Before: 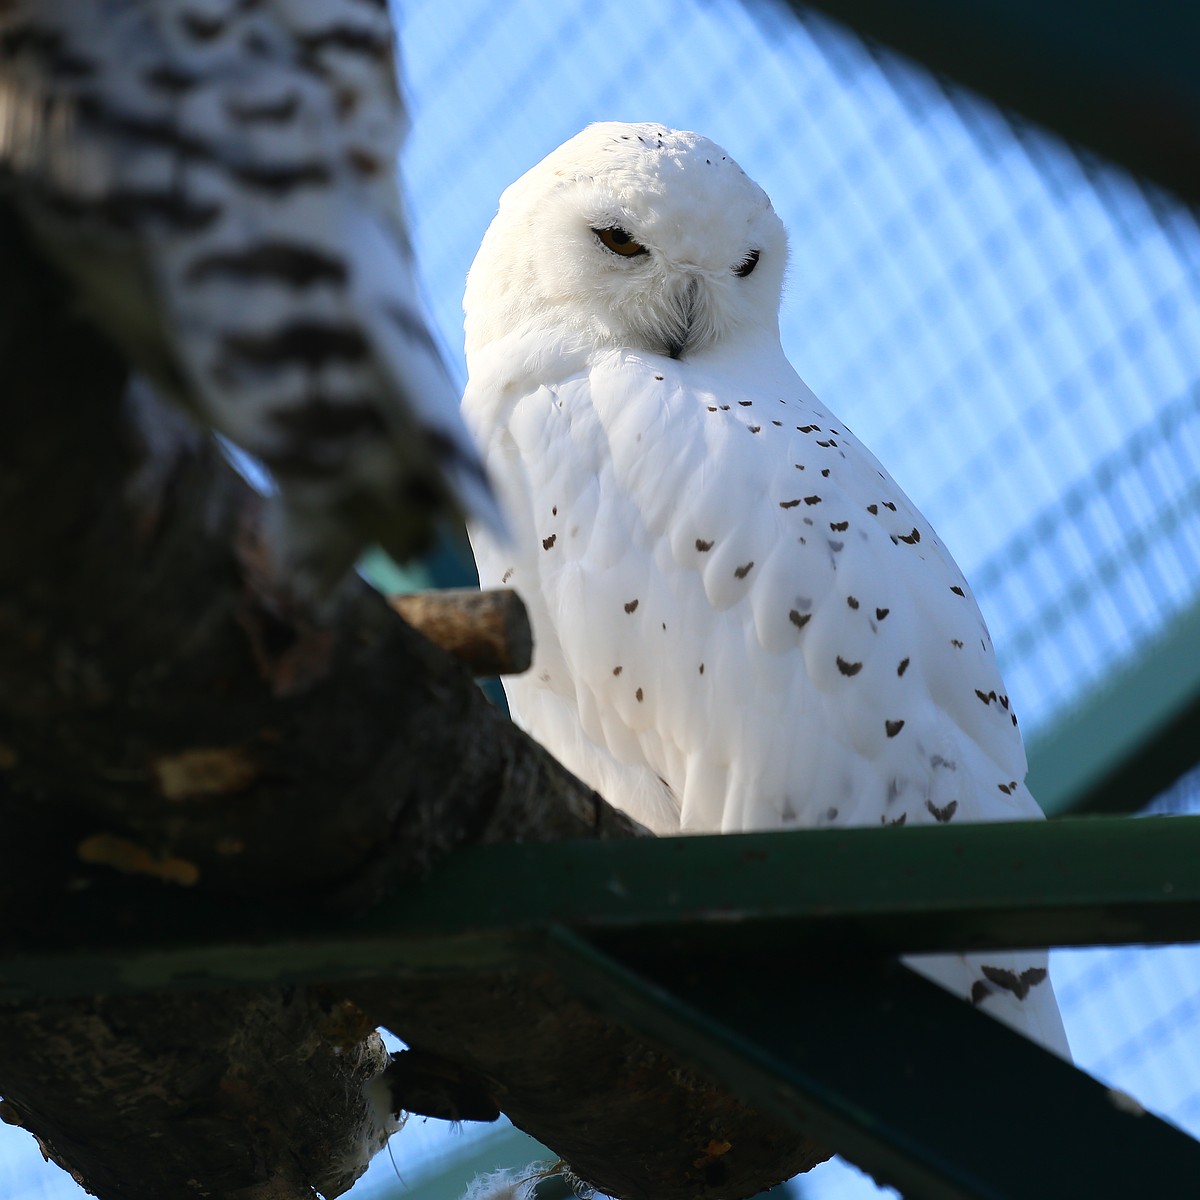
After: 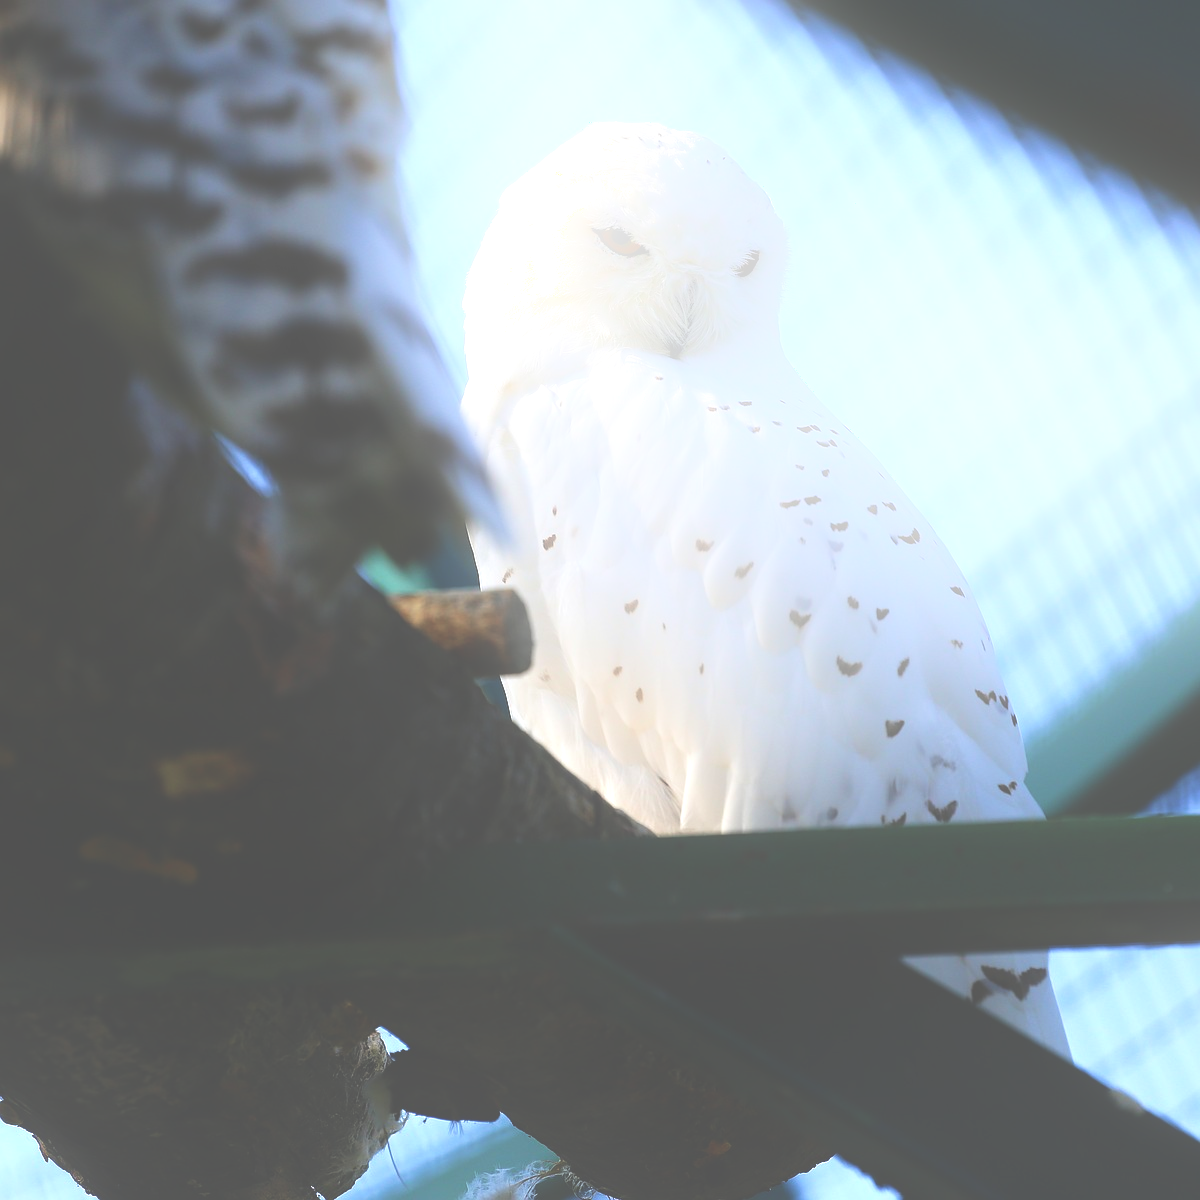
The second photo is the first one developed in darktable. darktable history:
velvia: on, module defaults
shadows and highlights: shadows -54.3, highlights 86.09, soften with gaussian
exposure: black level correction -0.071, exposure 0.5 EV, compensate highlight preservation false
